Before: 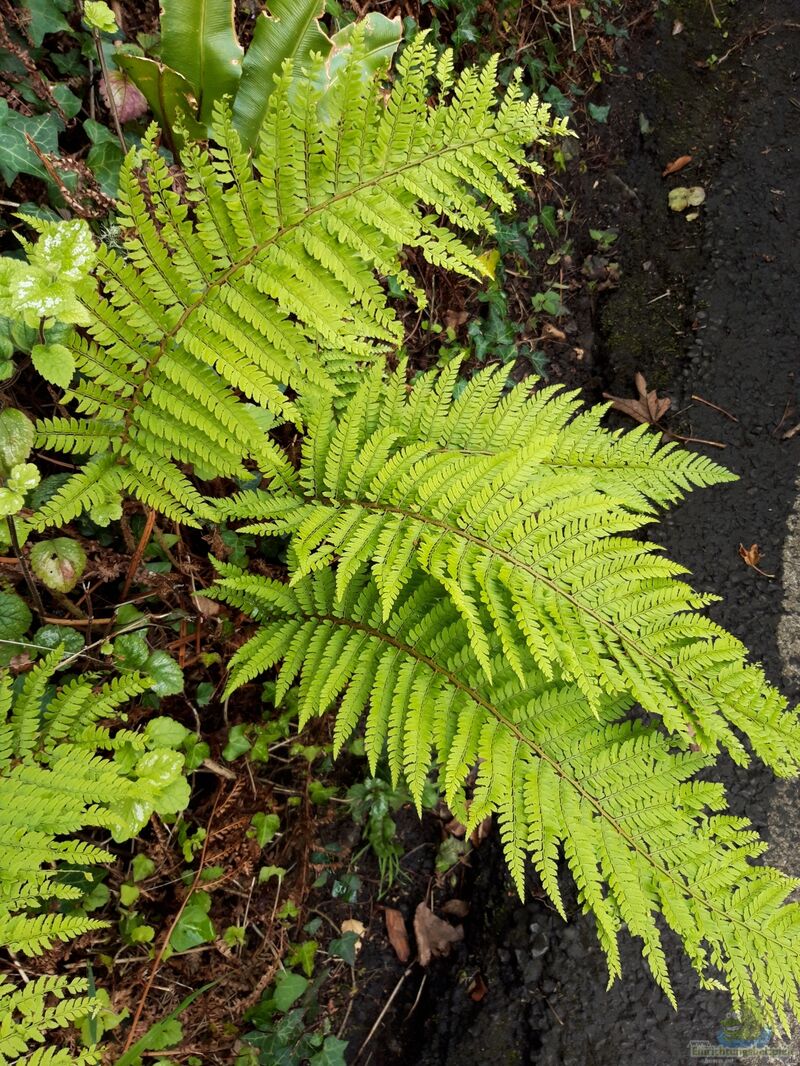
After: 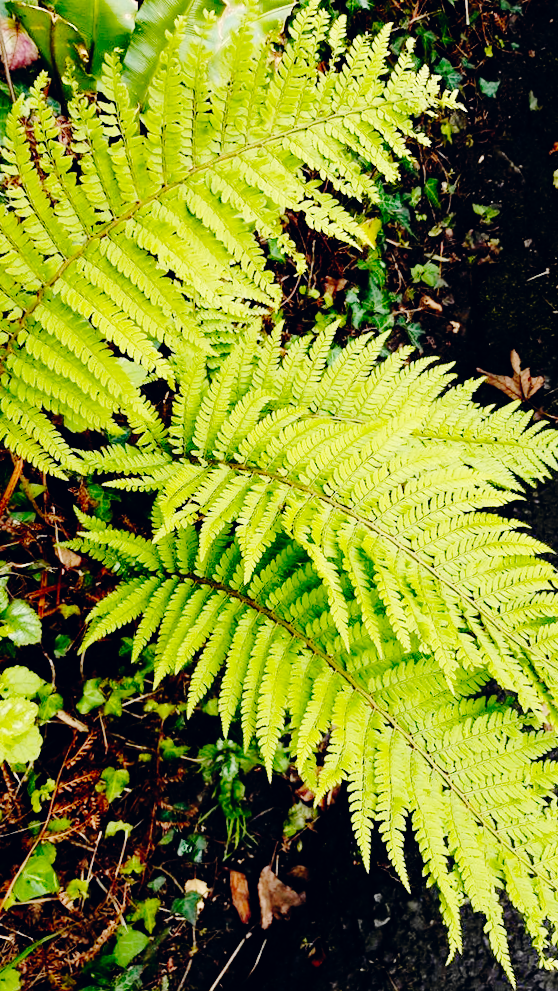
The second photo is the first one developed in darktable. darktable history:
crop and rotate: angle -3.27°, left 14.277%, top 0.028%, right 10.766%, bottom 0.028%
color correction: highlights a* 0.207, highlights b* 2.7, shadows a* -0.874, shadows b* -4.78
base curve: curves: ch0 [(0, 0) (0.036, 0.01) (0.123, 0.254) (0.258, 0.504) (0.507, 0.748) (1, 1)], preserve colors none
